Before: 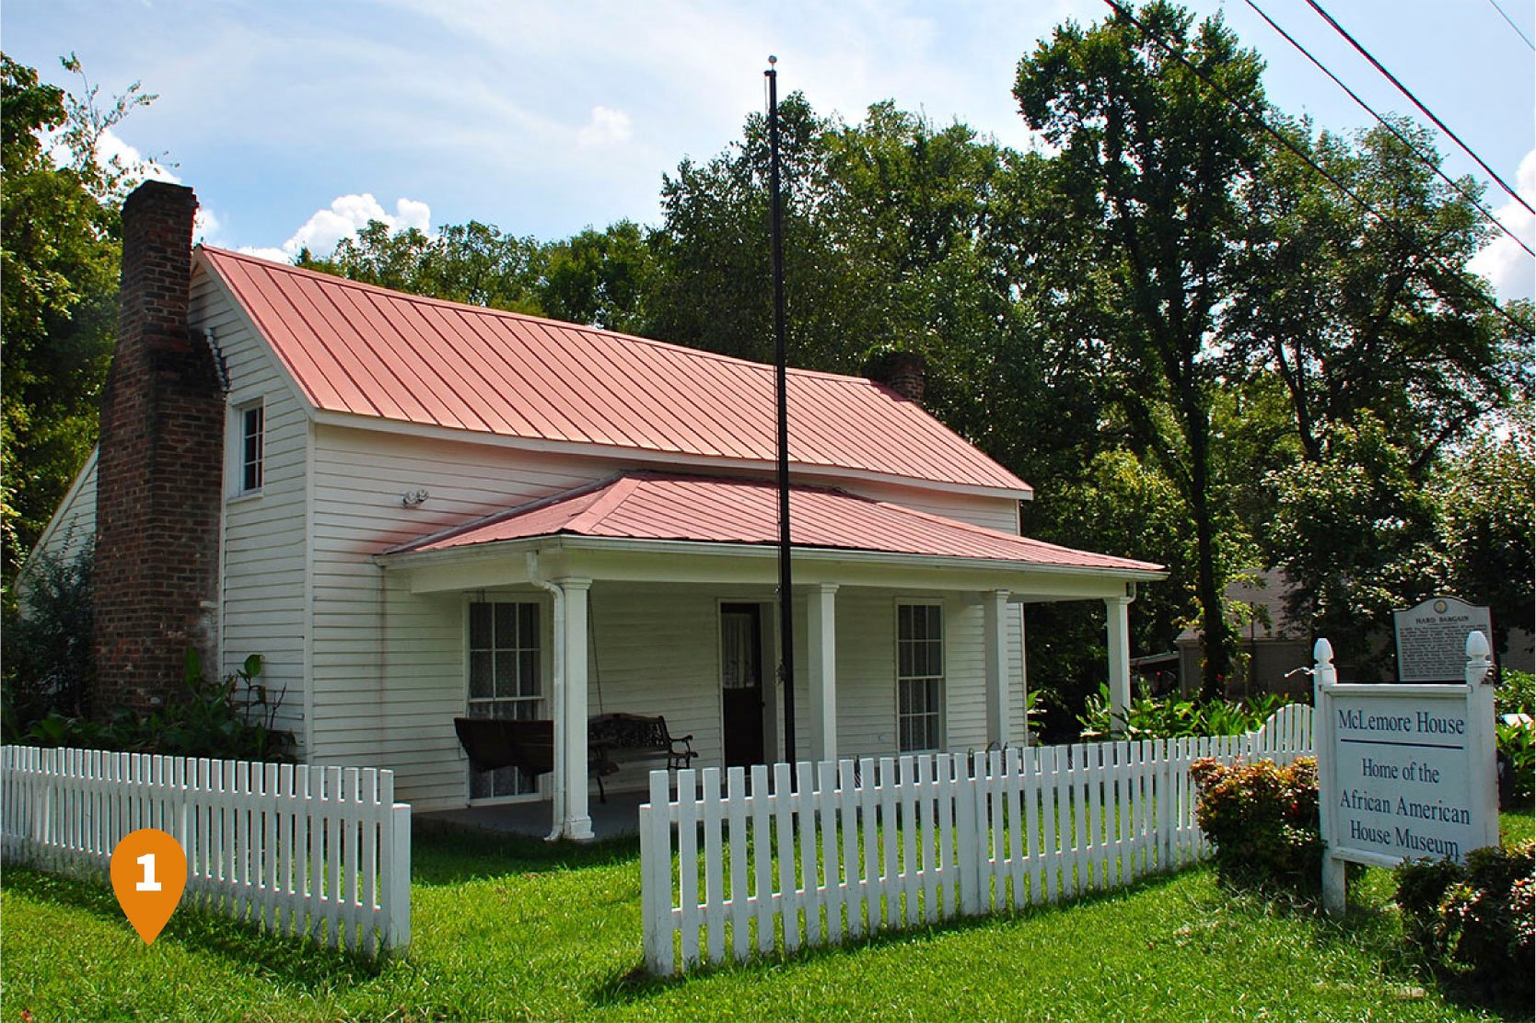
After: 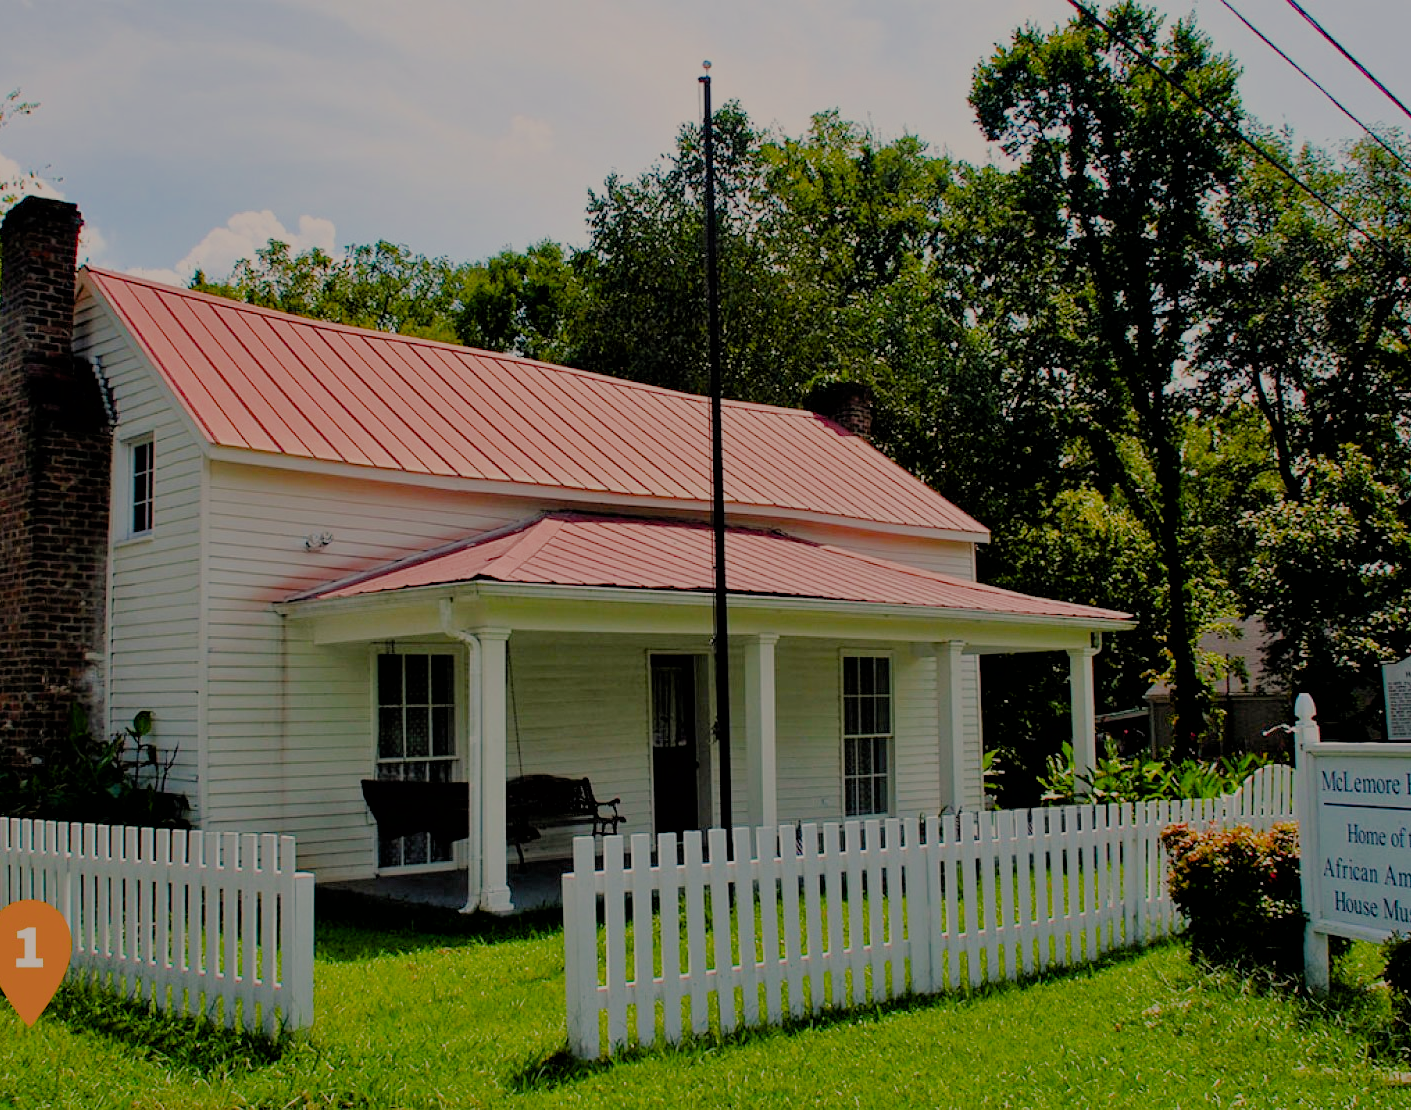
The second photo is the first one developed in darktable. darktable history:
filmic rgb: black relative exposure -4.46 EV, white relative exposure 6.54 EV, threshold 3.02 EV, hardness 1.91, contrast 0.51, enable highlight reconstruction true
color balance rgb: highlights gain › chroma 3.856%, highlights gain › hue 59.55°, linear chroma grading › global chroma 2.903%, perceptual saturation grading › global saturation 19.745%, perceptual saturation grading › highlights -25.201%, perceptual saturation grading › shadows 49.678%
crop: left 7.96%, right 7.446%
